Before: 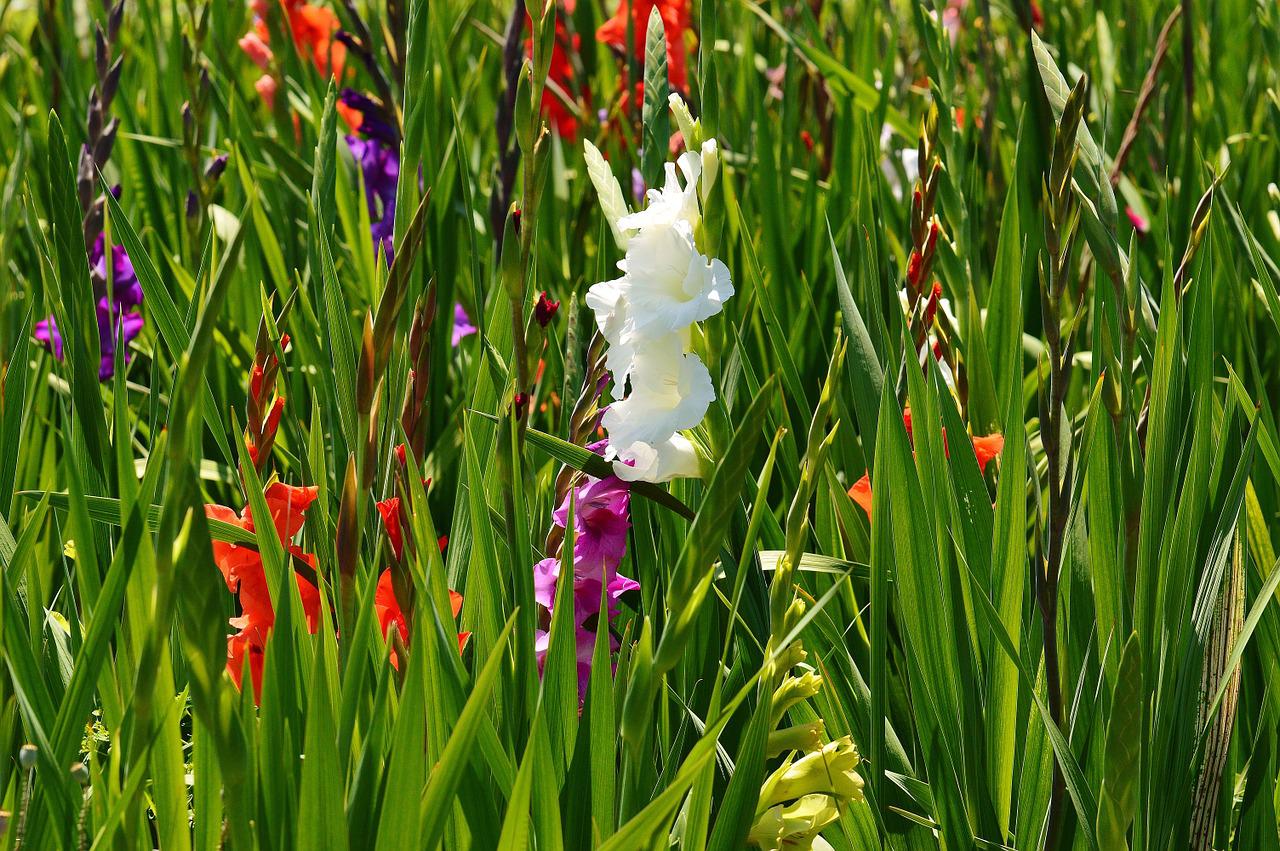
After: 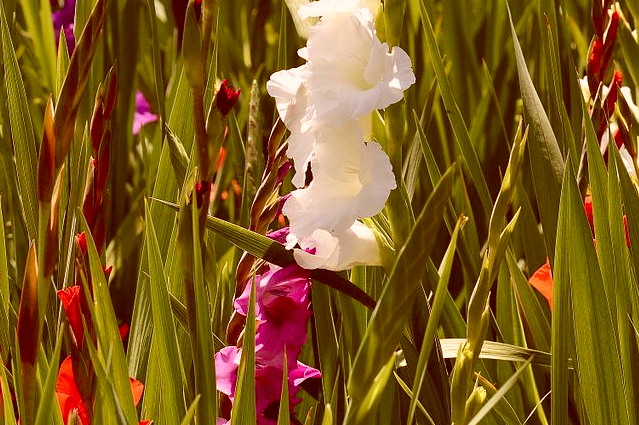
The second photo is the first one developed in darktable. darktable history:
crop: left 25%, top 25%, right 25%, bottom 25%
color correction: highlights a* 9.03, highlights b* 8.71, shadows a* 40, shadows b* 40, saturation 0.8
